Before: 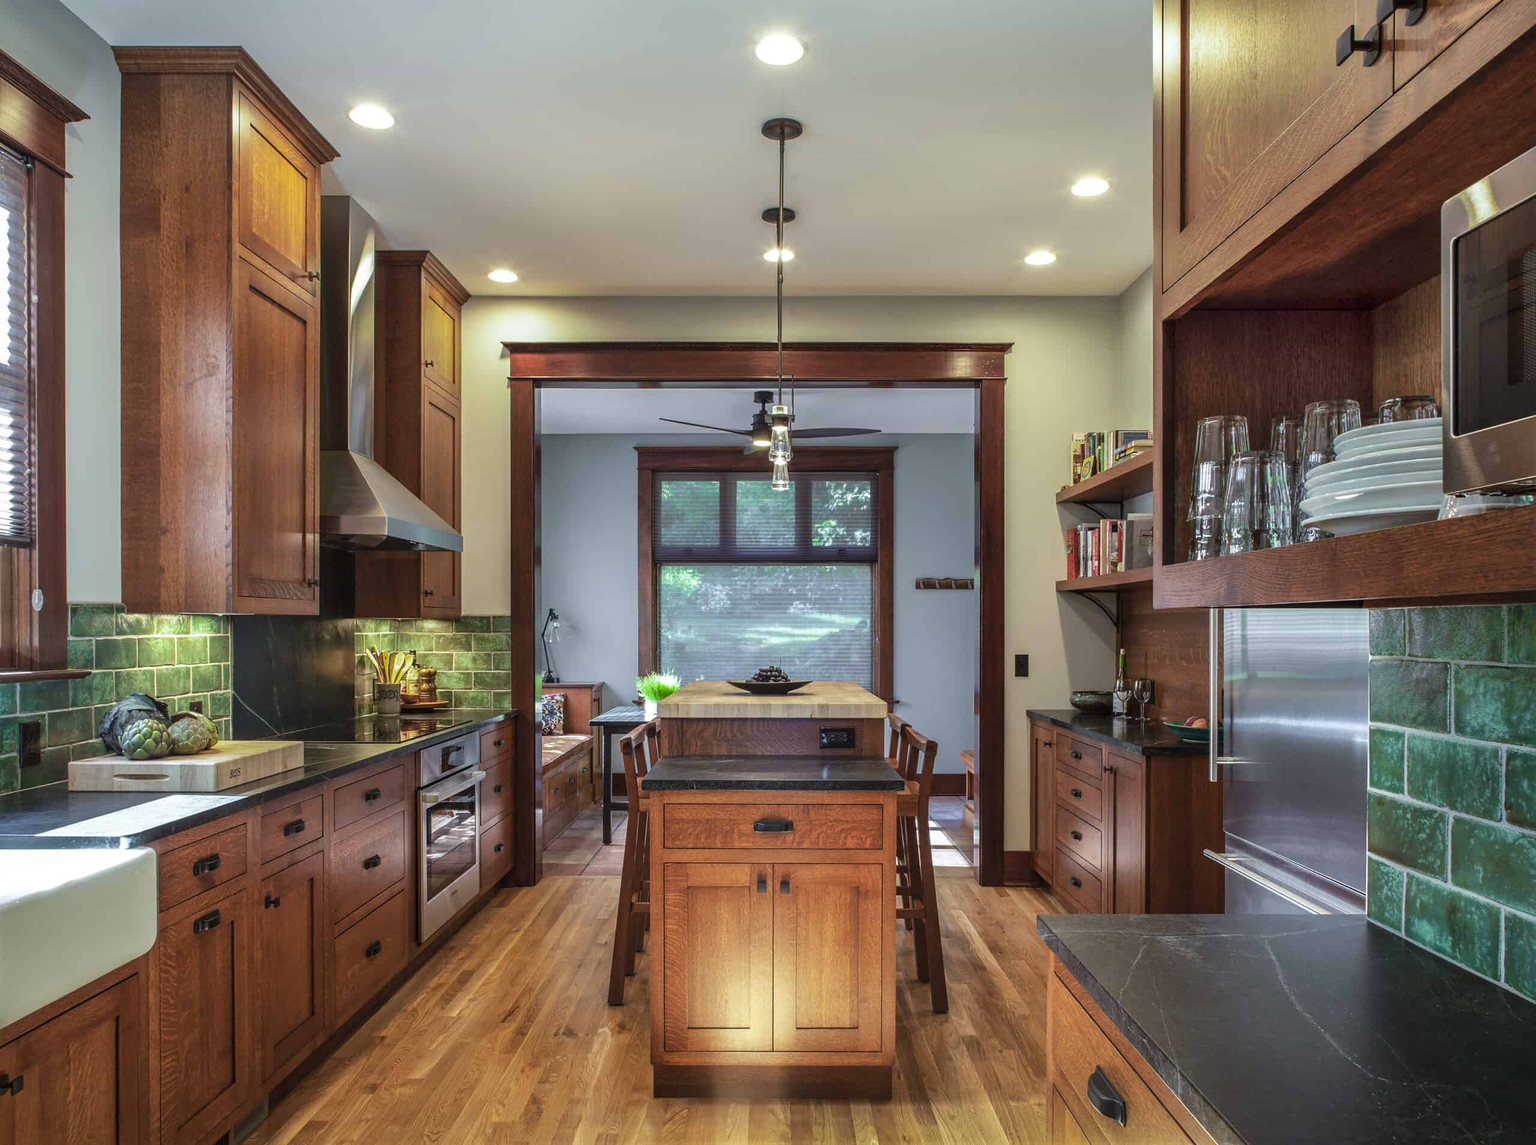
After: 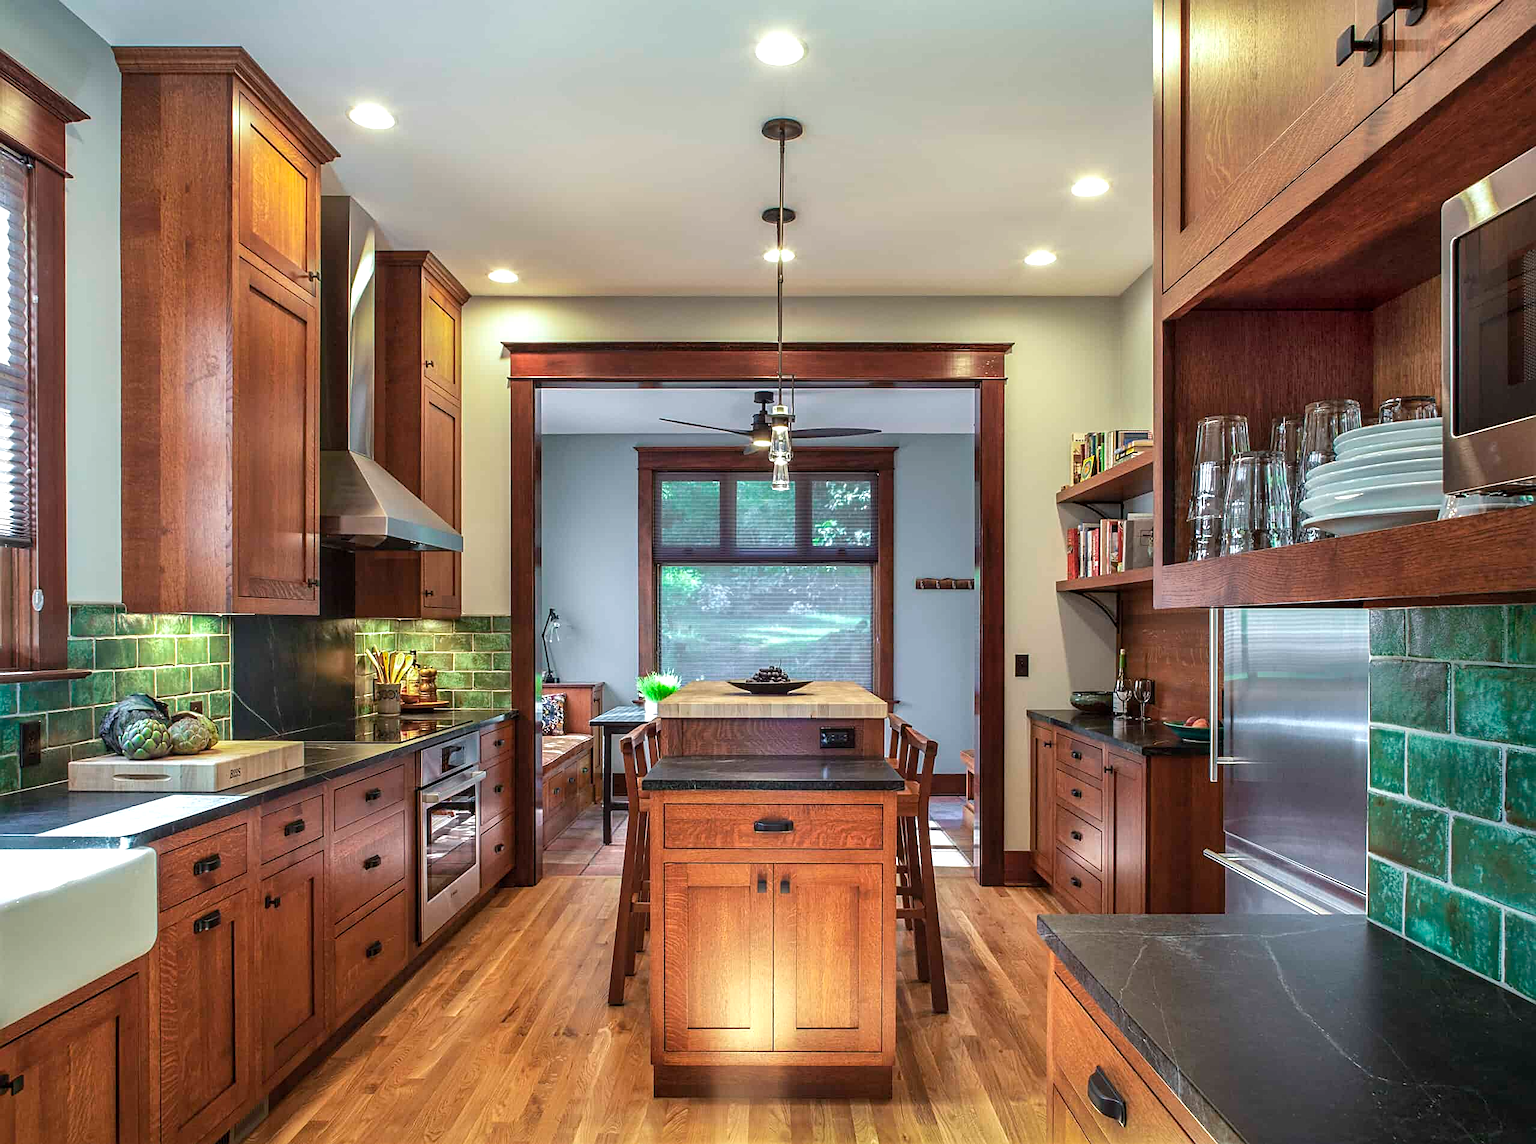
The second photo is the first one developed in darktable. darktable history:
sharpen: on, module defaults
exposure: exposure 0.296 EV, compensate highlight preservation false
